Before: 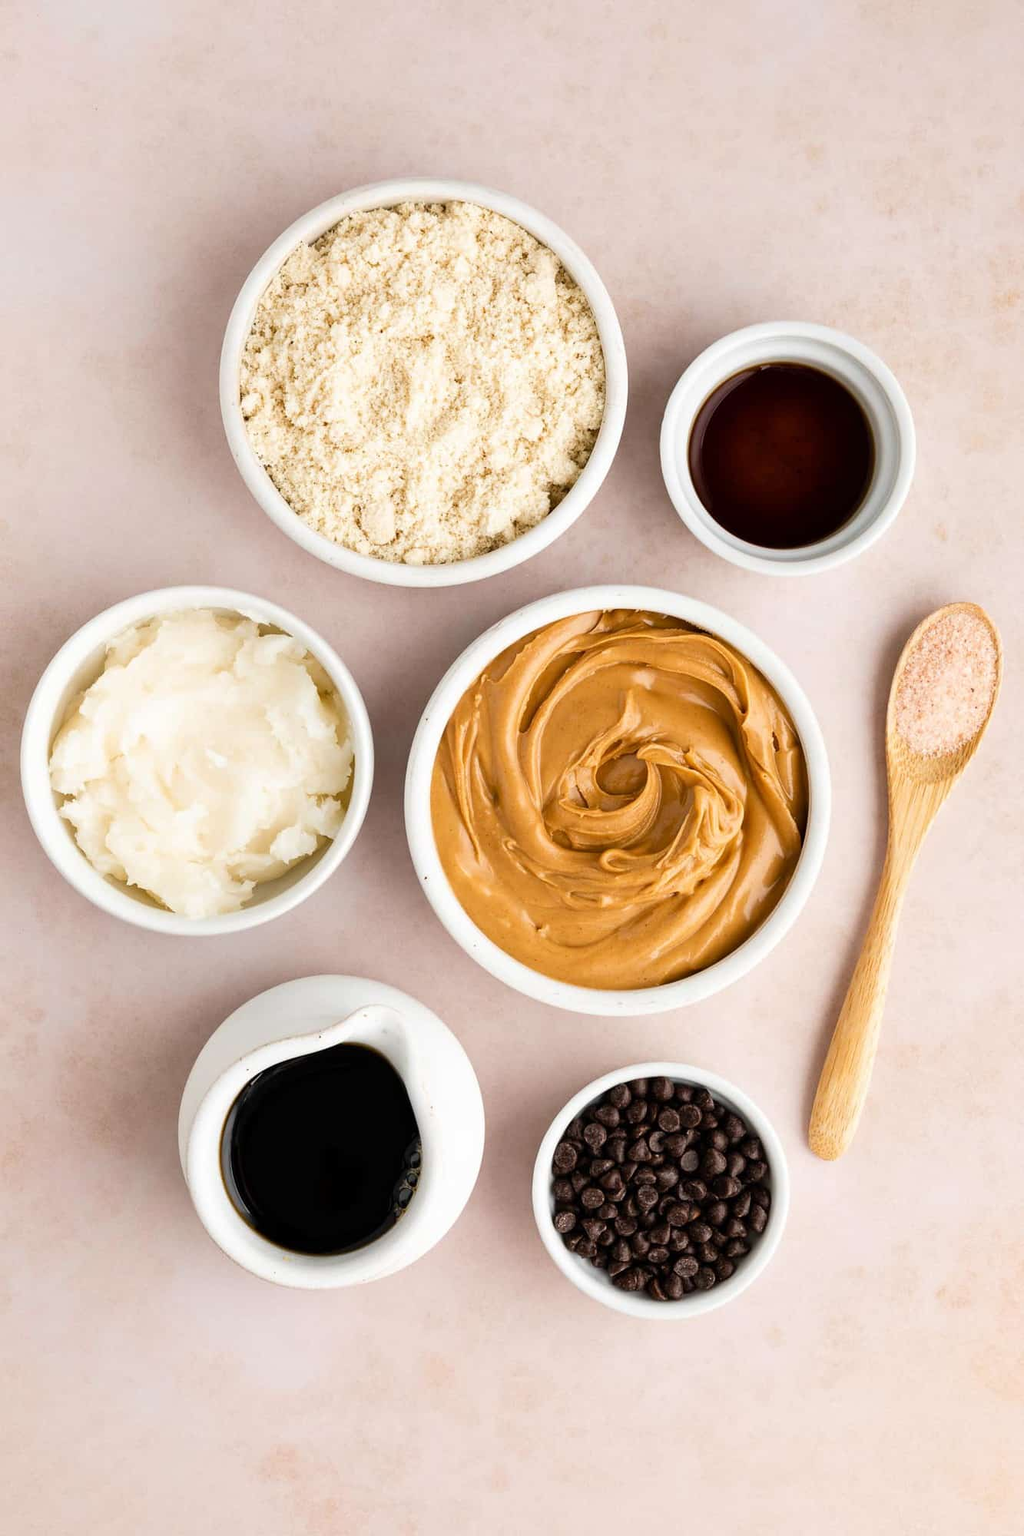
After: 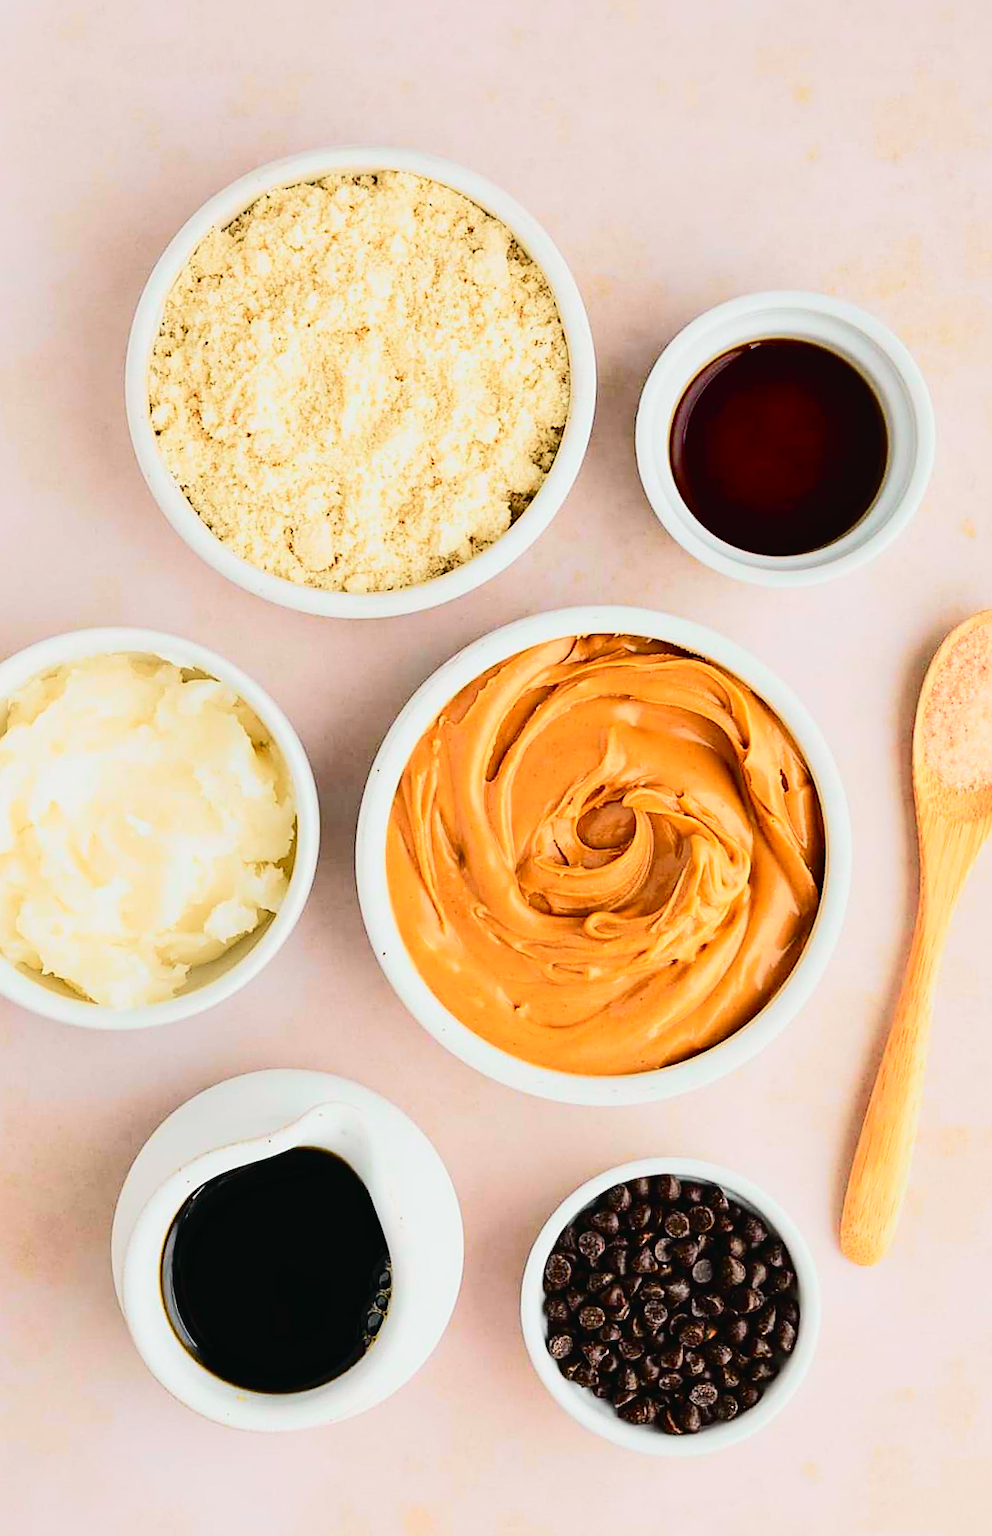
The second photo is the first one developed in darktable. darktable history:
rotate and perspective: rotation -2.22°, lens shift (horizontal) -0.022, automatic cropping off
tone curve: curves: ch0 [(0, 0.022) (0.114, 0.083) (0.281, 0.315) (0.447, 0.557) (0.588, 0.711) (0.786, 0.839) (0.999, 0.949)]; ch1 [(0, 0) (0.389, 0.352) (0.458, 0.433) (0.486, 0.474) (0.509, 0.505) (0.535, 0.53) (0.555, 0.557) (0.586, 0.622) (0.677, 0.724) (1, 1)]; ch2 [(0, 0) (0.369, 0.388) (0.449, 0.431) (0.501, 0.5) (0.528, 0.52) (0.561, 0.59) (0.697, 0.721) (1, 1)], color space Lab, independent channels, preserve colors none
crop: left 11.225%, top 5.381%, right 9.565%, bottom 10.314%
contrast brightness saturation: contrast 0.08, saturation 0.2
sharpen: on, module defaults
